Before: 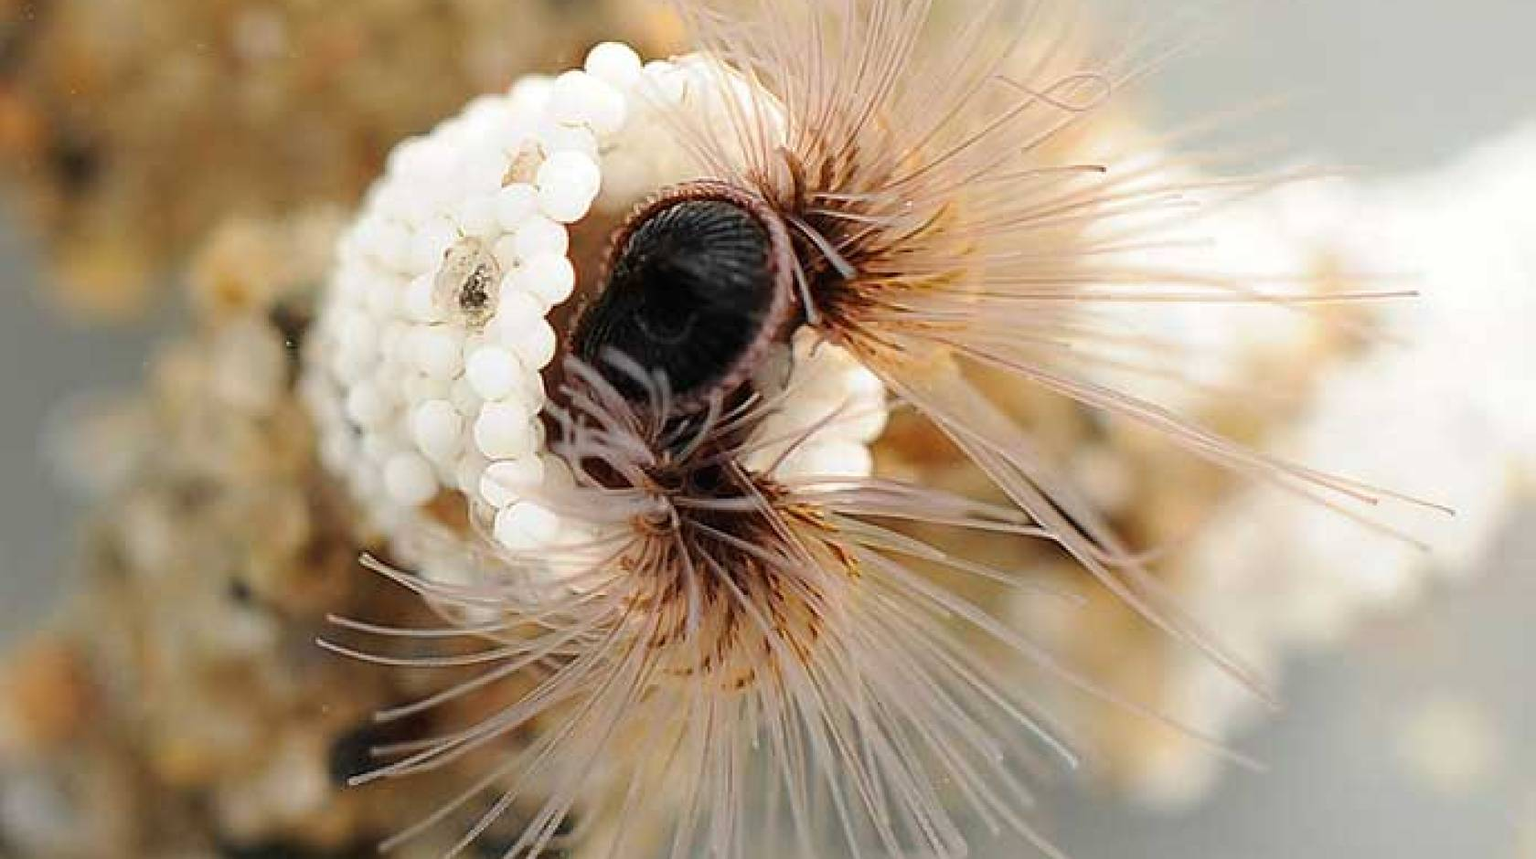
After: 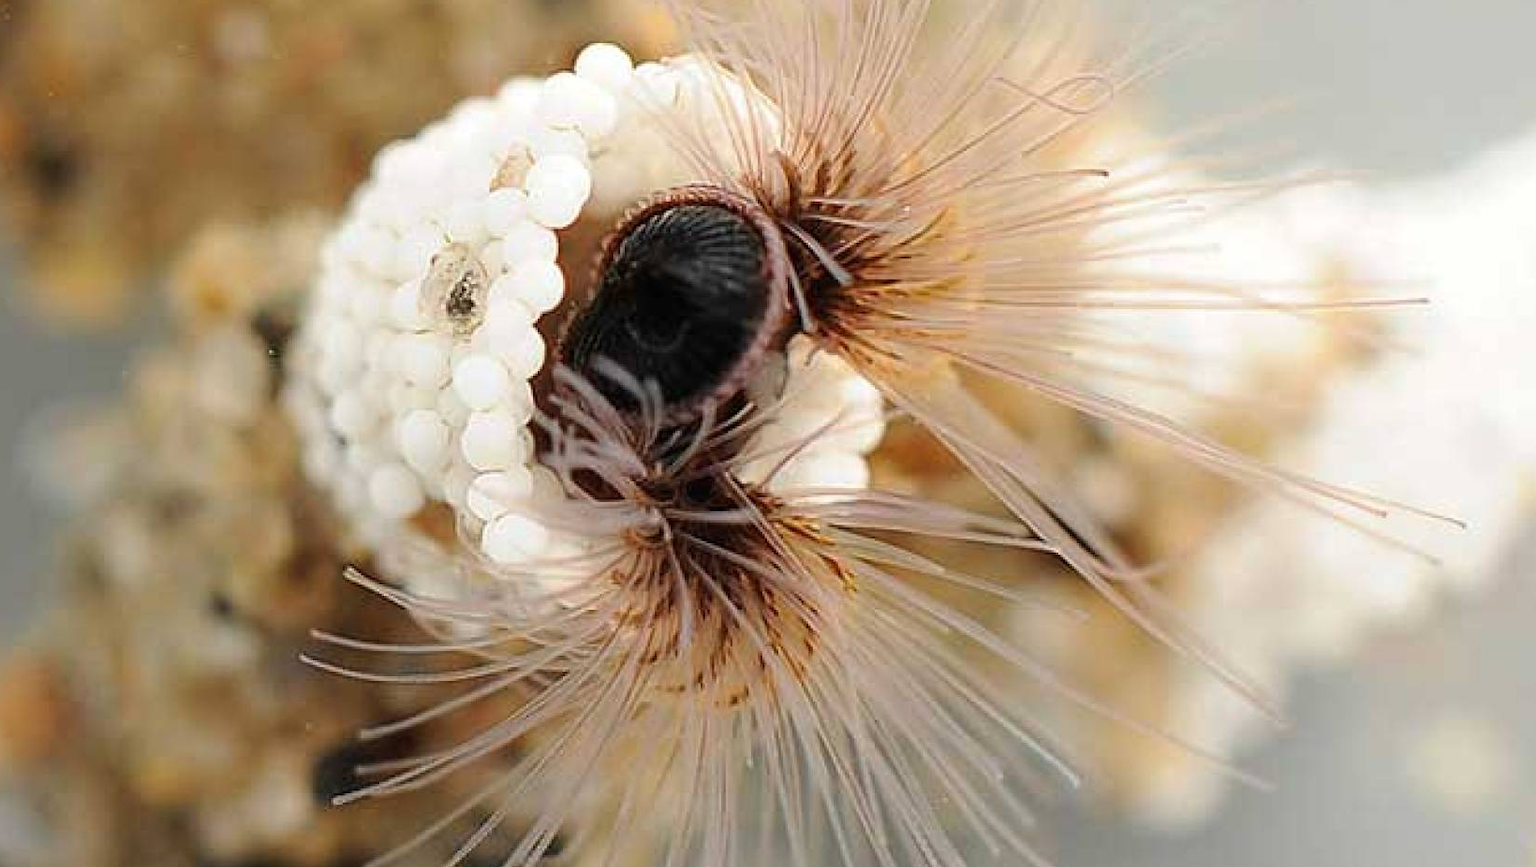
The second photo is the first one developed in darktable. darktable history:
crop and rotate: left 1.591%, right 0.736%, bottom 1.432%
